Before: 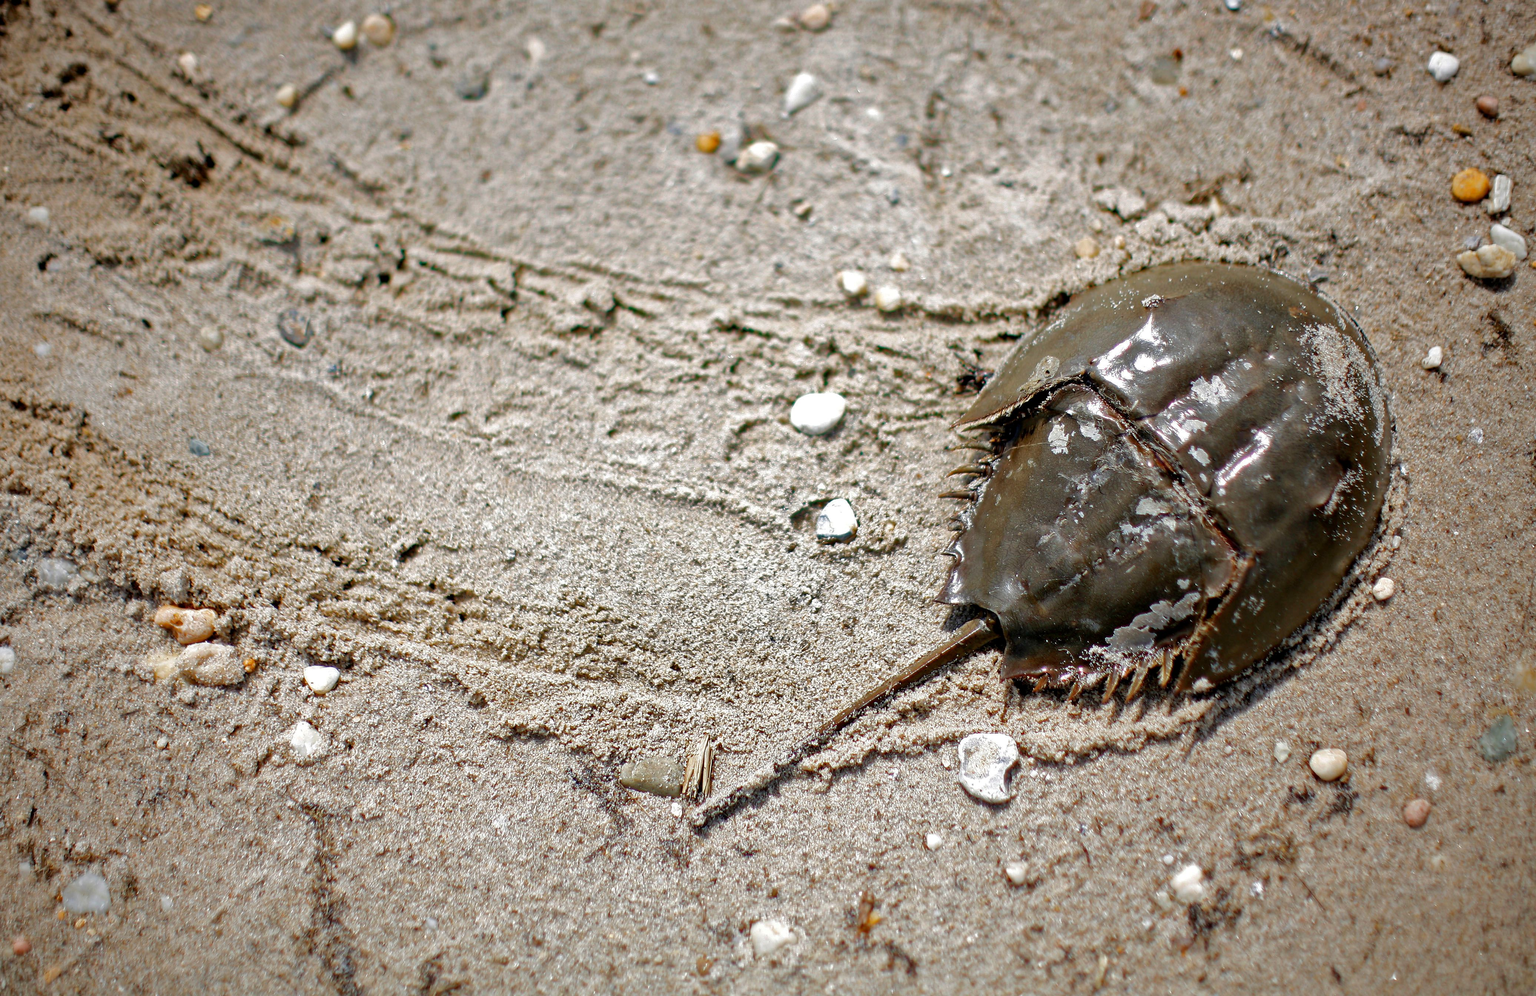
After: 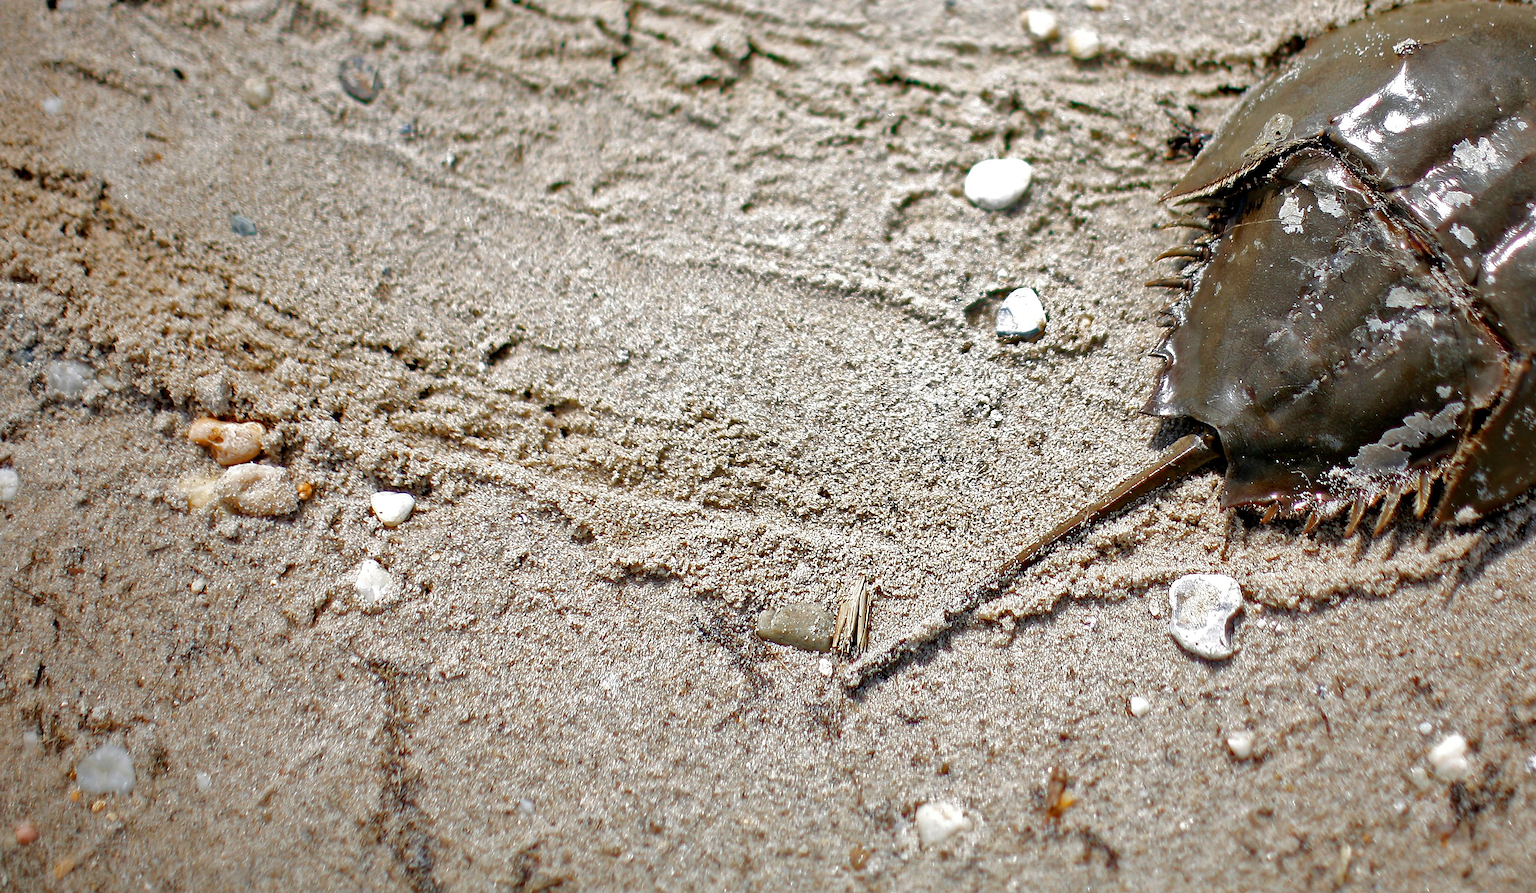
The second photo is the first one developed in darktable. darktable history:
crop: top 26.445%, right 18.014%
exposure: compensate exposure bias true, compensate highlight preservation false
sharpen: radius 1.861, amount 0.392, threshold 1.258
